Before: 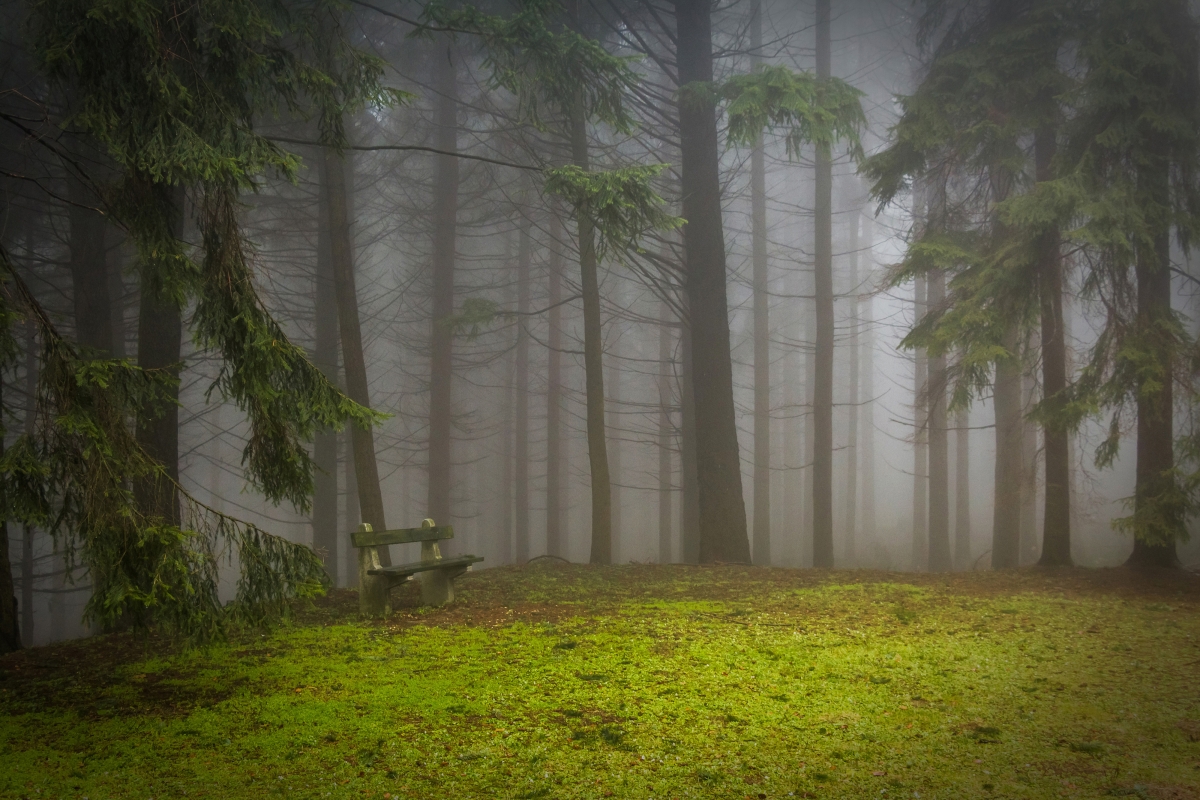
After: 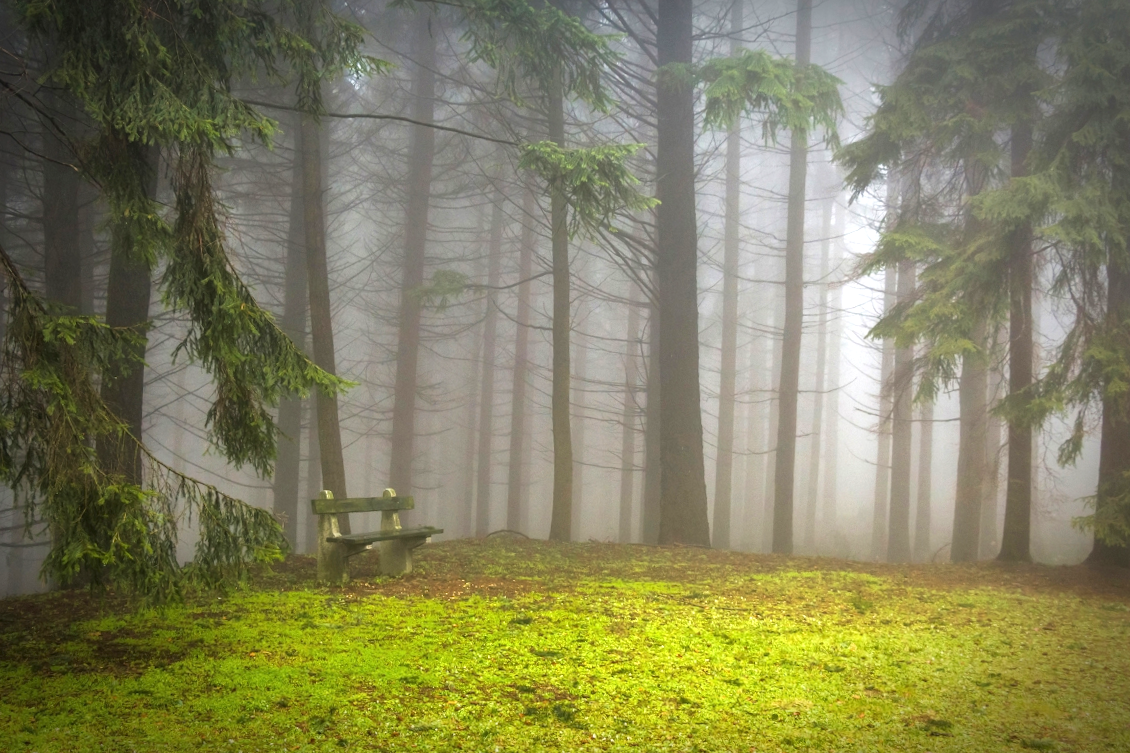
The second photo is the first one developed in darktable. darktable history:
exposure: black level correction 0, exposure 1.1 EV, compensate exposure bias true, compensate highlight preservation false
crop and rotate: angle -2.38°
